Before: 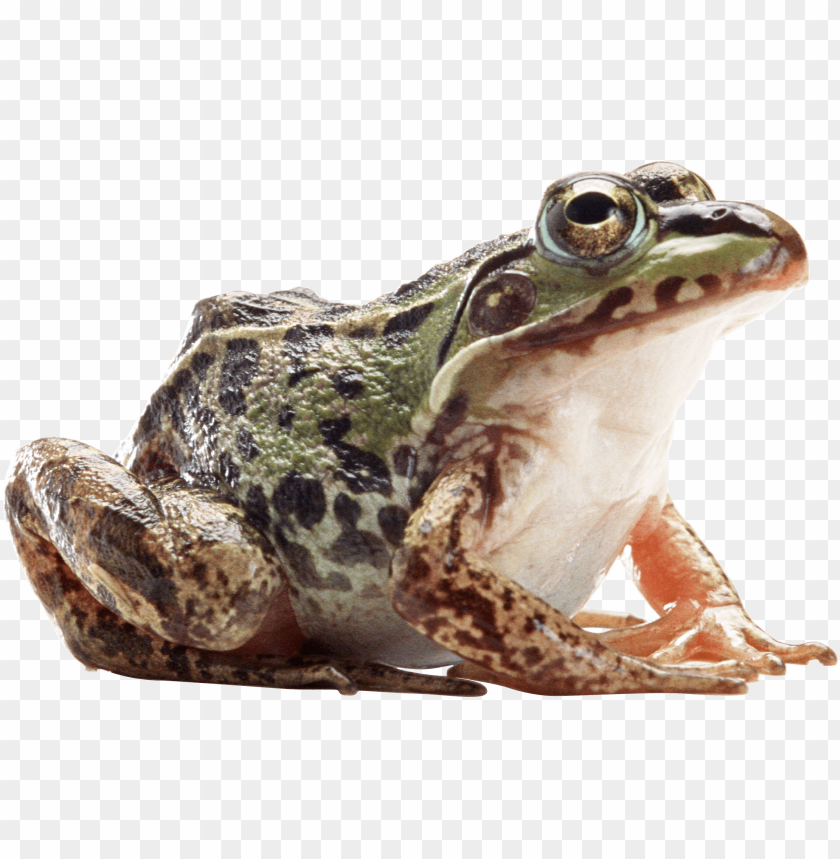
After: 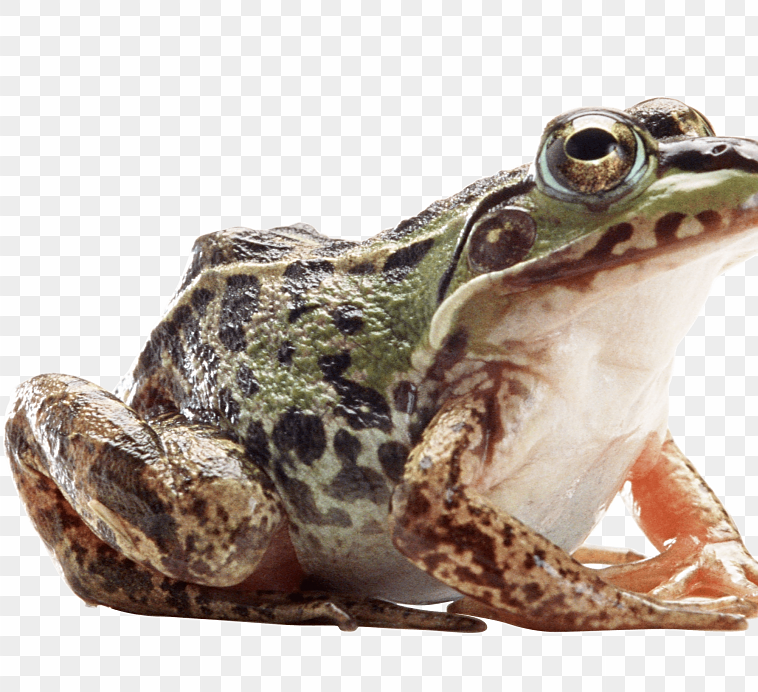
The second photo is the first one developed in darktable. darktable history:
crop: top 7.49%, right 9.717%, bottom 11.943%
sharpen: radius 1
